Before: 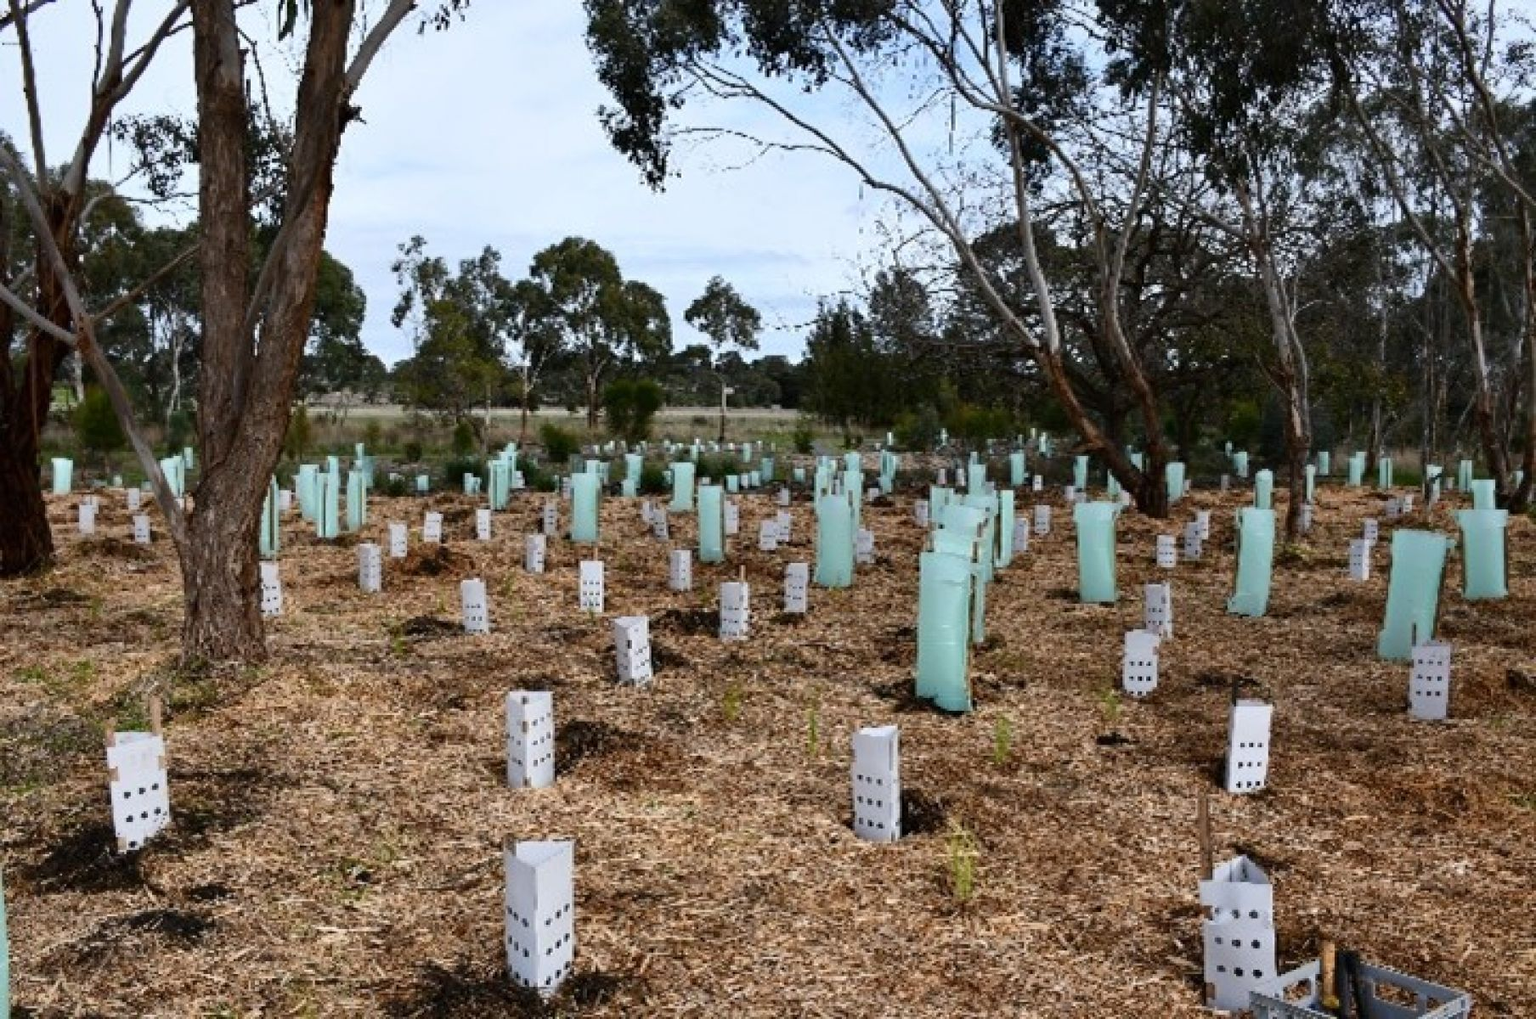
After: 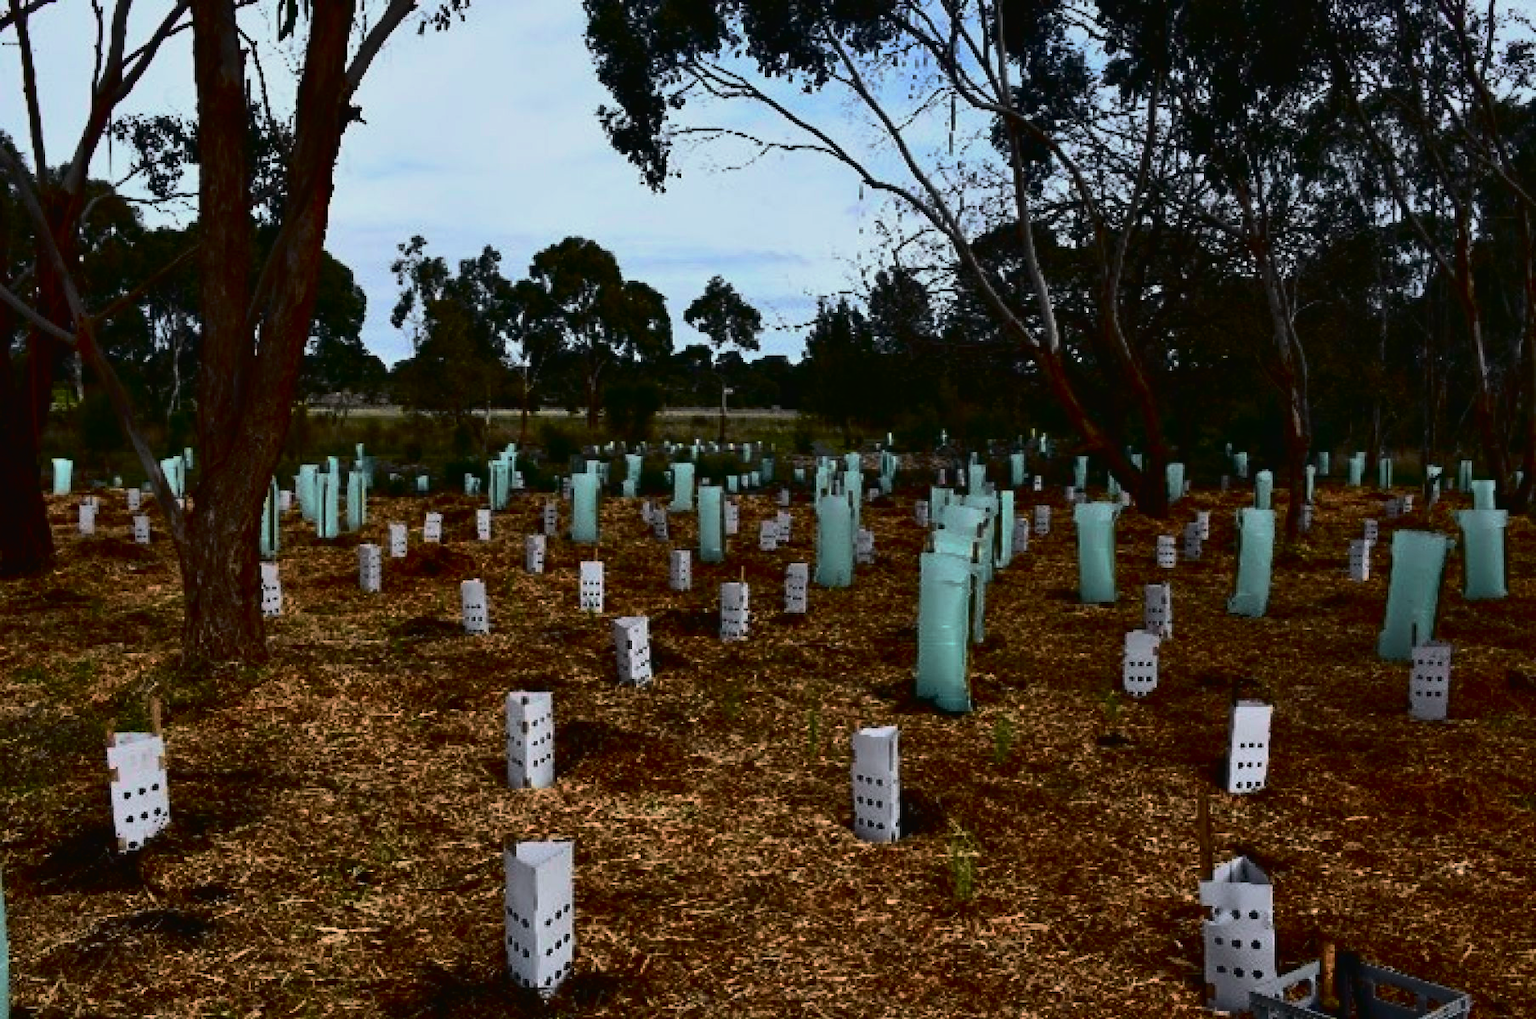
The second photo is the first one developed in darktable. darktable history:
tone curve: curves: ch0 [(0, 0.018) (0.036, 0.038) (0.15, 0.131) (0.27, 0.247) (0.528, 0.554) (0.761, 0.761) (1, 0.919)]; ch1 [(0, 0) (0.179, 0.173) (0.322, 0.32) (0.429, 0.431) (0.502, 0.5) (0.519, 0.522) (0.562, 0.588) (0.625, 0.67) (0.711, 0.745) (1, 1)]; ch2 [(0, 0) (0.29, 0.295) (0.404, 0.436) (0.497, 0.499) (0.521, 0.523) (0.561, 0.605) (0.657, 0.655) (0.712, 0.764) (1, 1)], color space Lab, independent channels, preserve colors none
exposure: black level correction 0.001, compensate highlight preservation false
contrast brightness saturation: contrast 0.189, brightness -0.221, saturation 0.108
base curve: curves: ch0 [(0, 0) (0.595, 0.418) (1, 1)], preserve colors none
